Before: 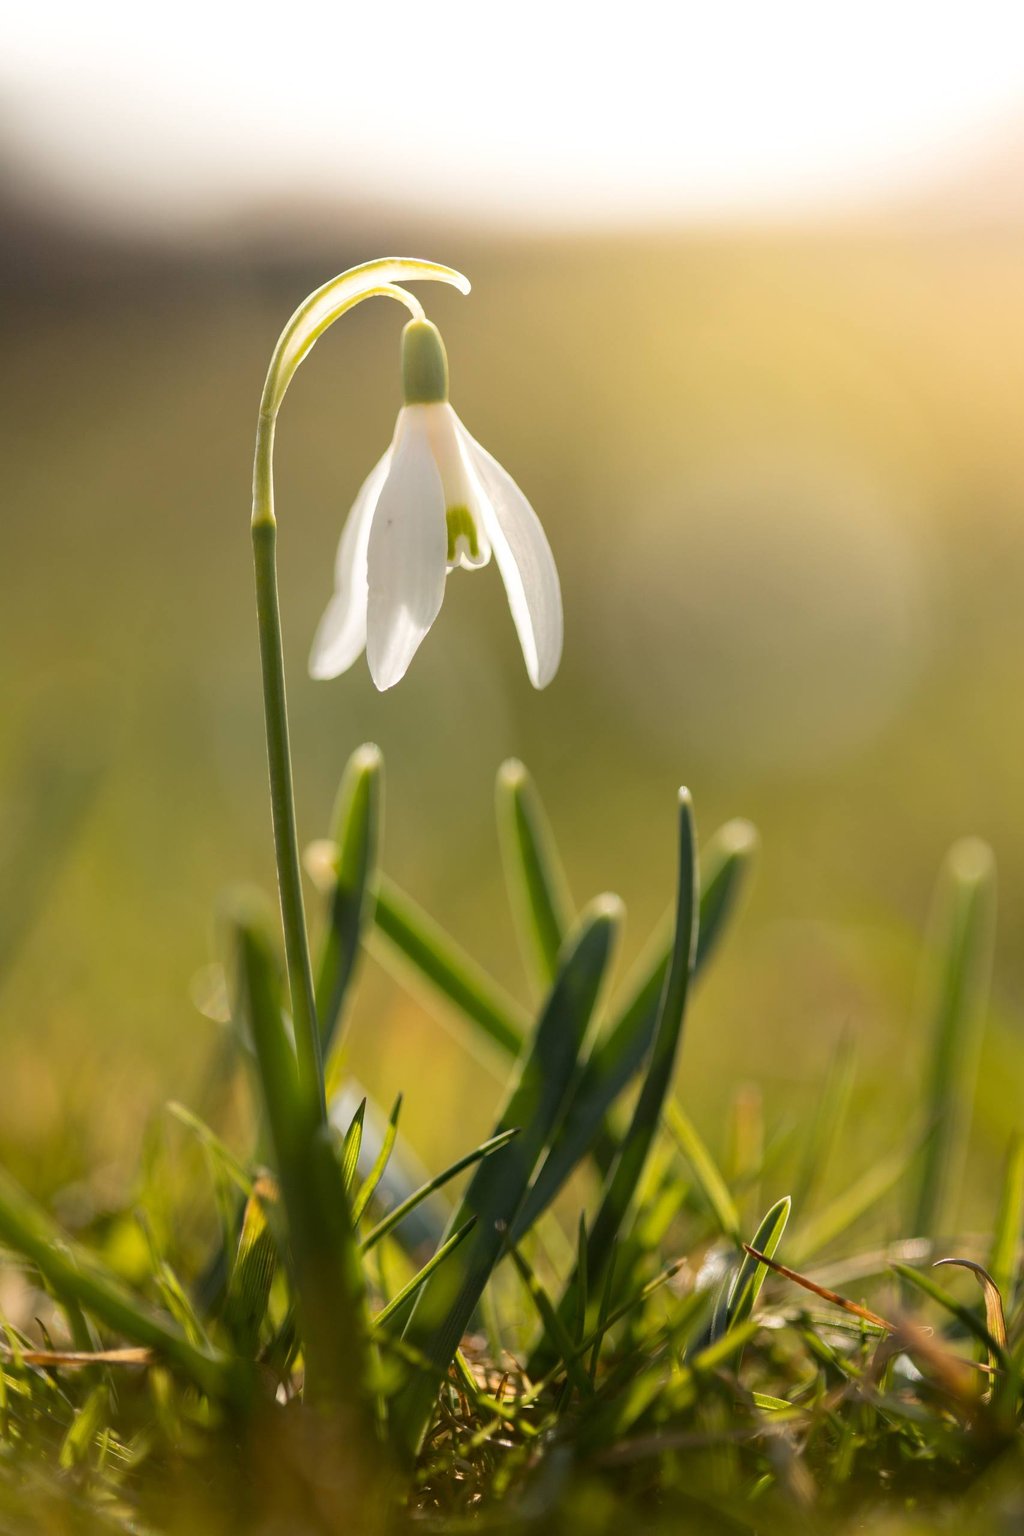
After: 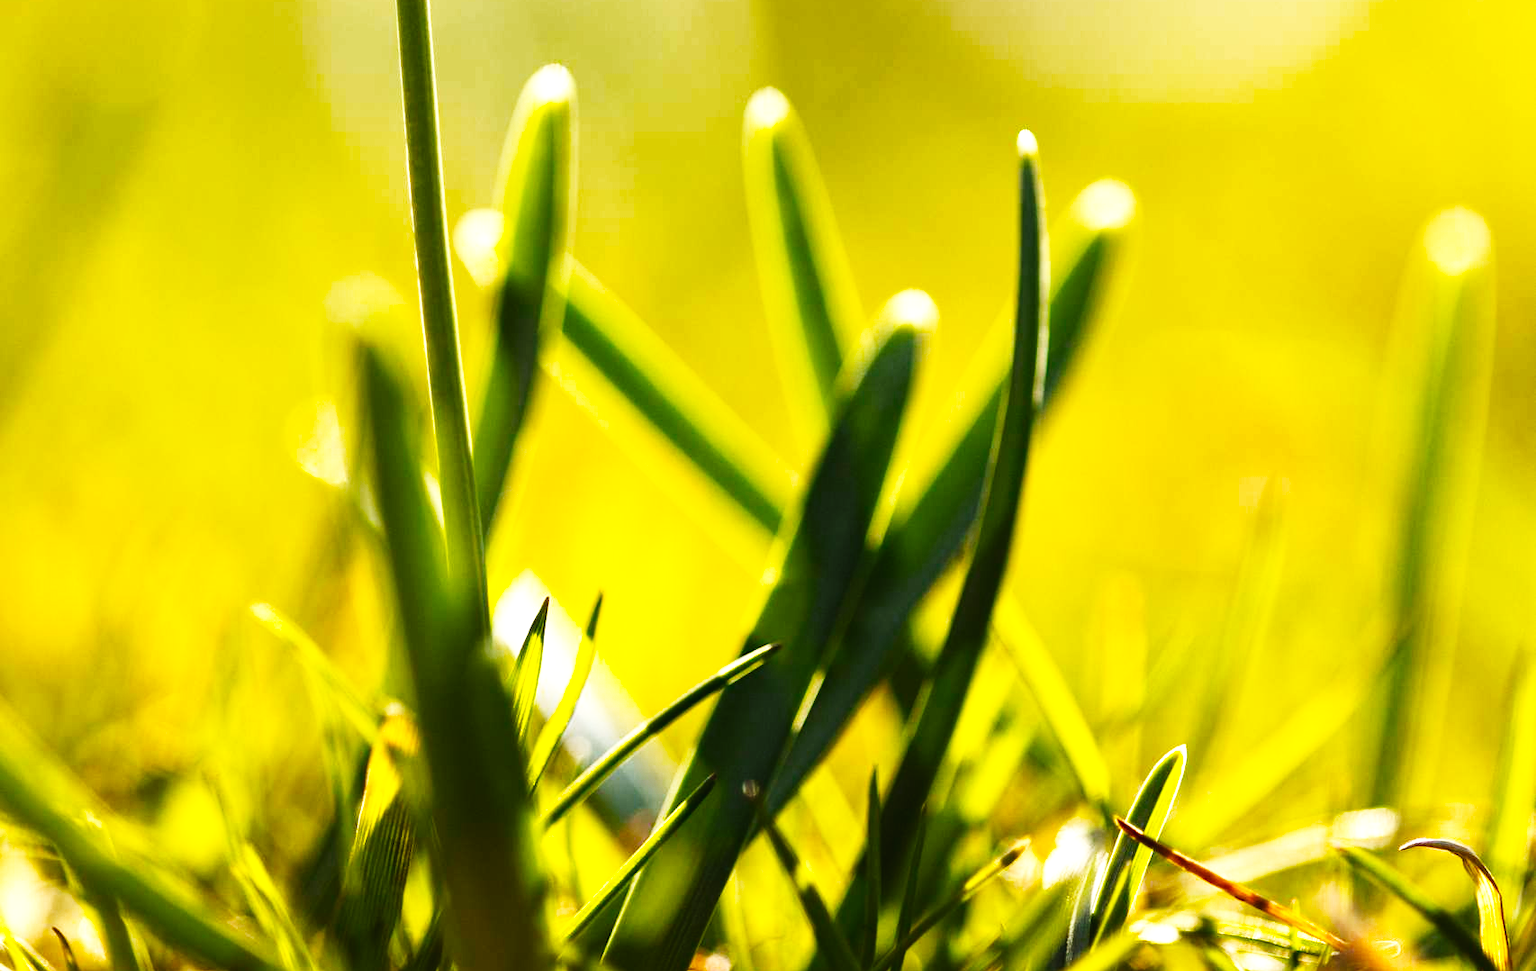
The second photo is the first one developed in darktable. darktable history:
base curve: curves: ch0 [(0, 0.003) (0.001, 0.002) (0.006, 0.004) (0.02, 0.022) (0.048, 0.086) (0.094, 0.234) (0.162, 0.431) (0.258, 0.629) (0.385, 0.8) (0.548, 0.918) (0.751, 0.988) (1, 1)], preserve colors none
crop: top 45.574%, bottom 12.252%
color correction: highlights b* -0.005
tone equalizer: edges refinement/feathering 500, mask exposure compensation -1.57 EV, preserve details no
color balance rgb: shadows lift › hue 85.59°, global offset › luminance 0.522%, perceptual saturation grading › global saturation 19.656%, perceptual brilliance grading › highlights 74.221%, perceptual brilliance grading › shadows -30.334%, global vibrance 16.494%, saturation formula JzAzBz (2021)
